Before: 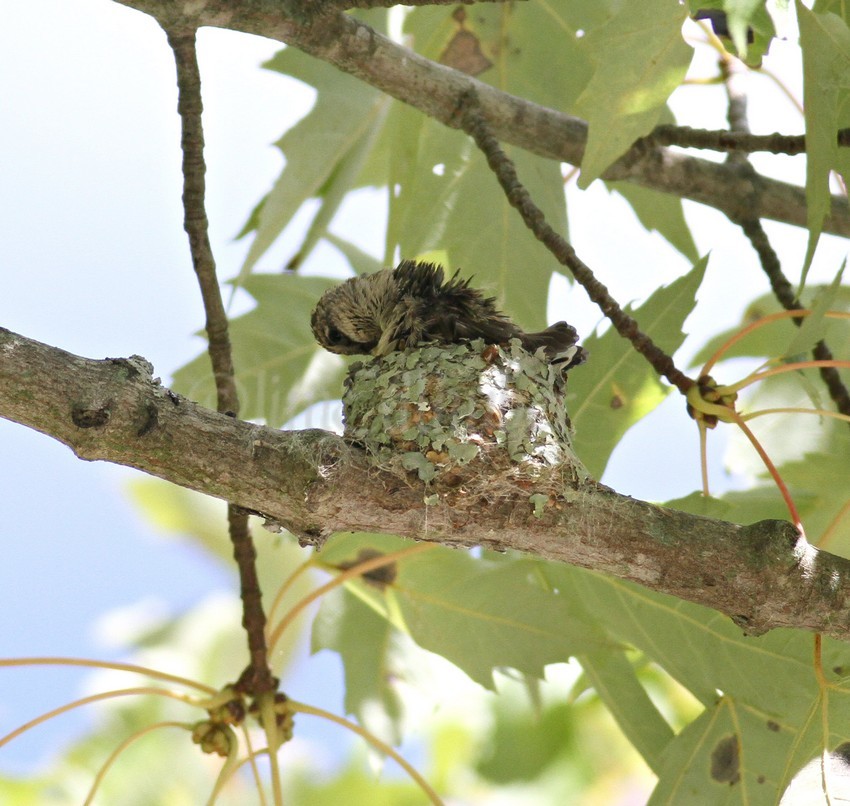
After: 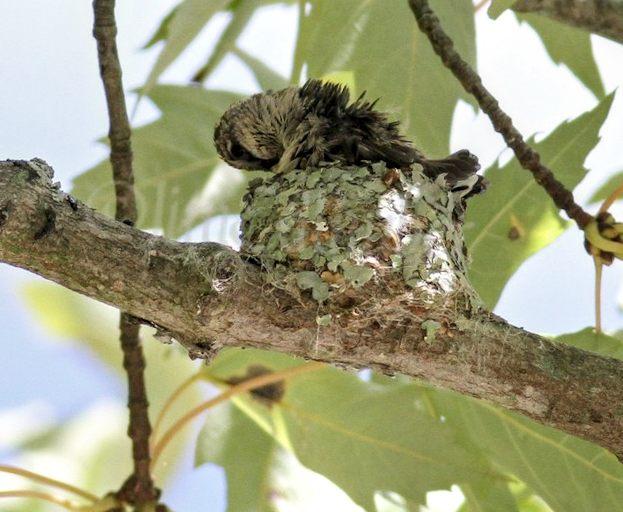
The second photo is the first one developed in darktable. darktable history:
crop and rotate: angle -3.37°, left 9.79%, top 20.73%, right 12.42%, bottom 11.82%
filmic rgb: middle gray luminance 18.42%, black relative exposure -11.45 EV, white relative exposure 2.55 EV, threshold 6 EV, target black luminance 0%, hardness 8.41, latitude 99%, contrast 1.084, shadows ↔ highlights balance 0.505%, add noise in highlights 0, preserve chrominance max RGB, color science v3 (2019), use custom middle-gray values true, iterations of high-quality reconstruction 0, contrast in highlights soft, enable highlight reconstruction true
local contrast: on, module defaults
